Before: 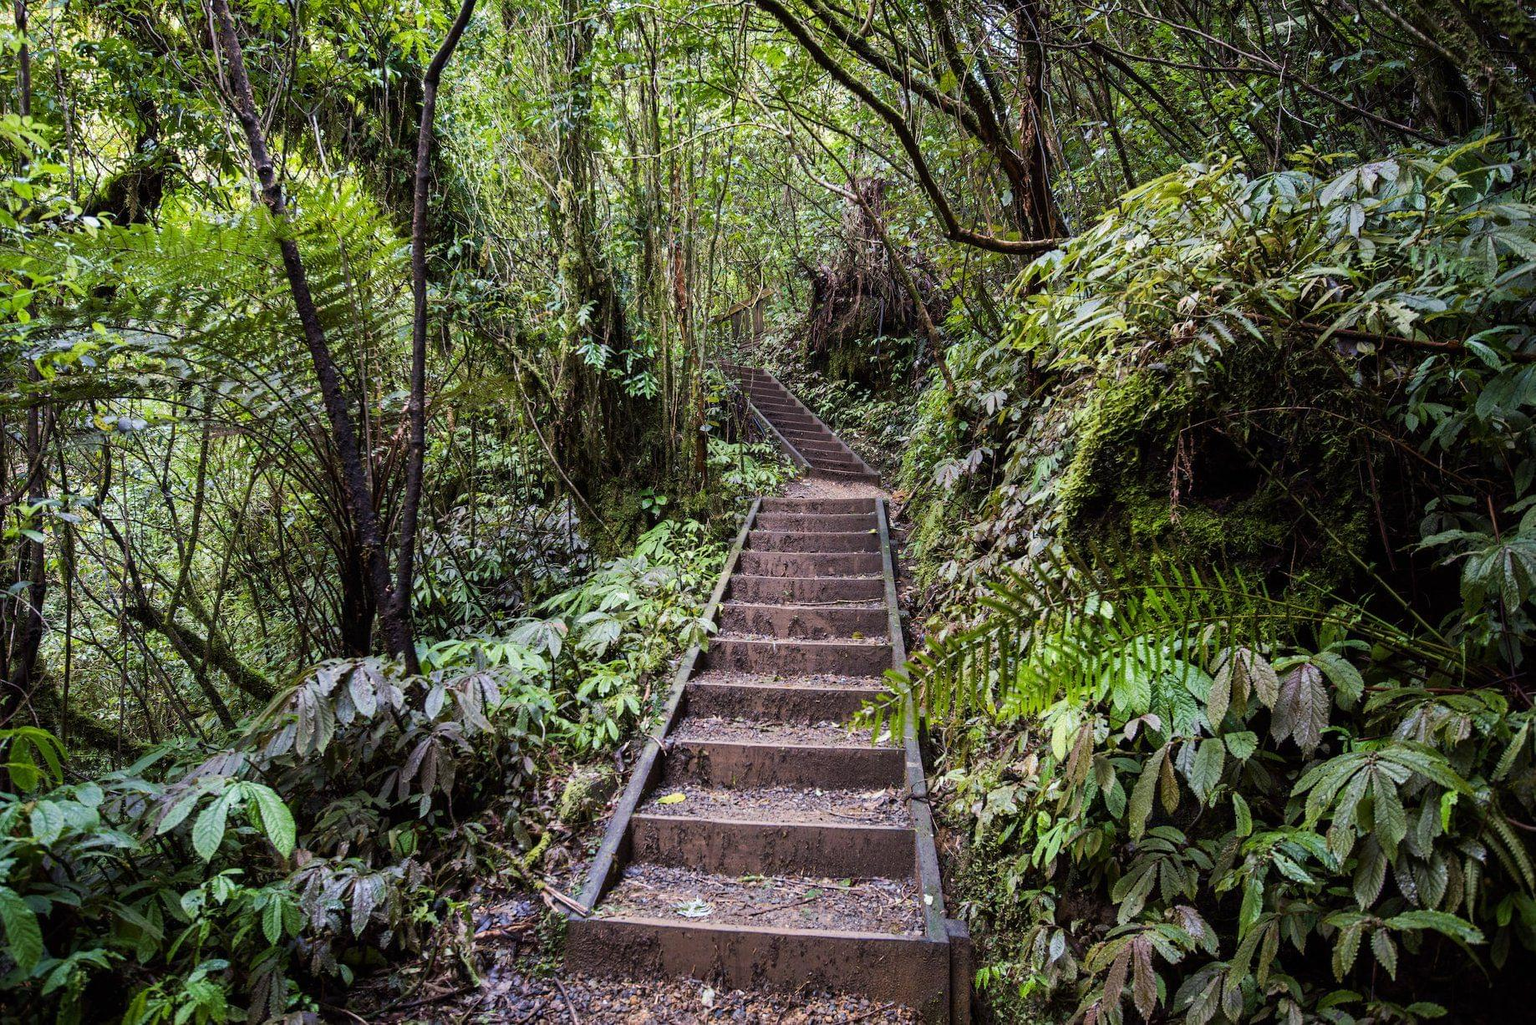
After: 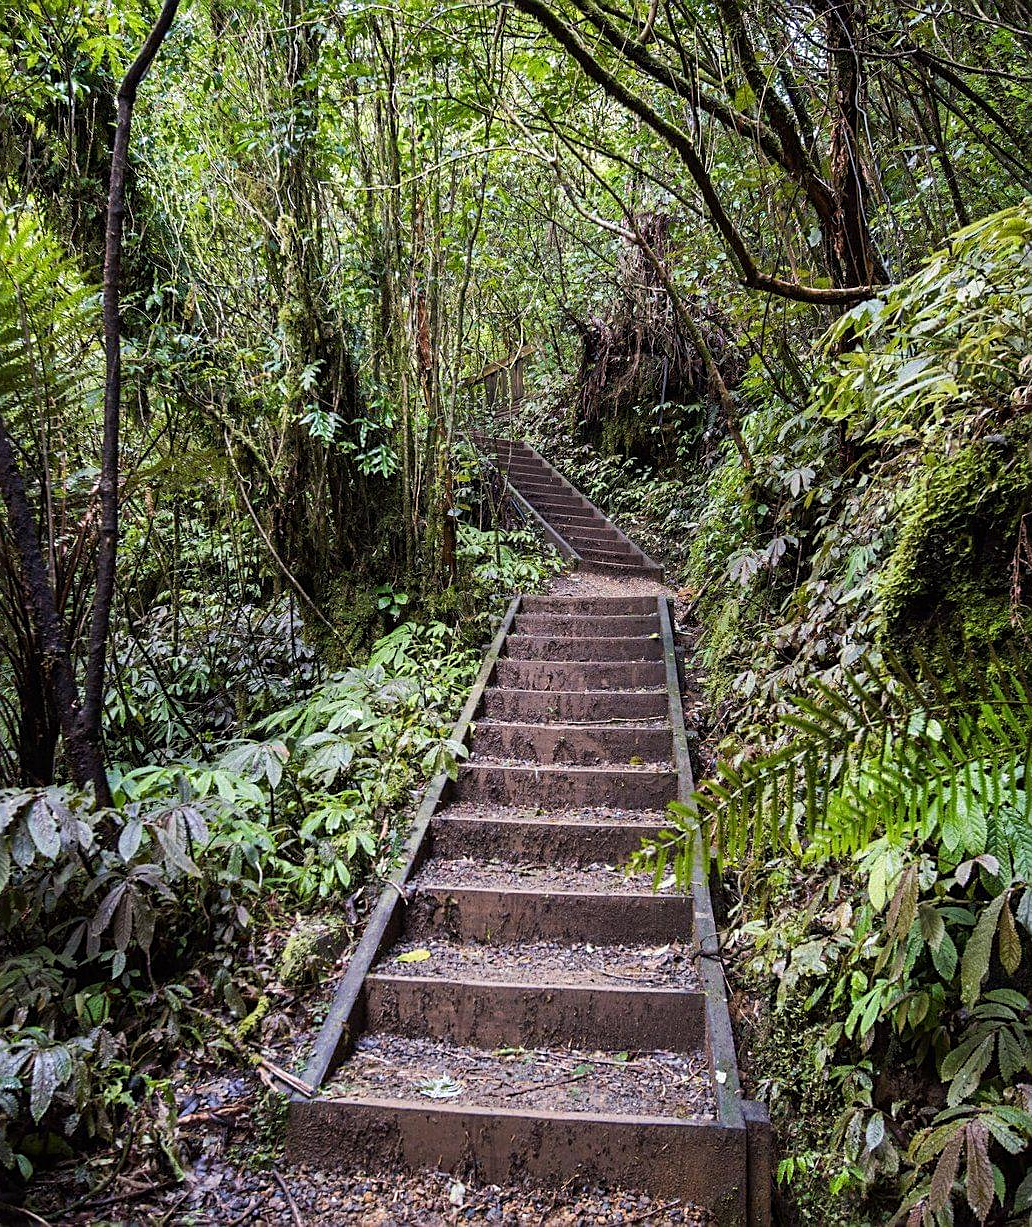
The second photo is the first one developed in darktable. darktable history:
sharpen: amount 0.487
crop: left 21.246%, right 22.557%
